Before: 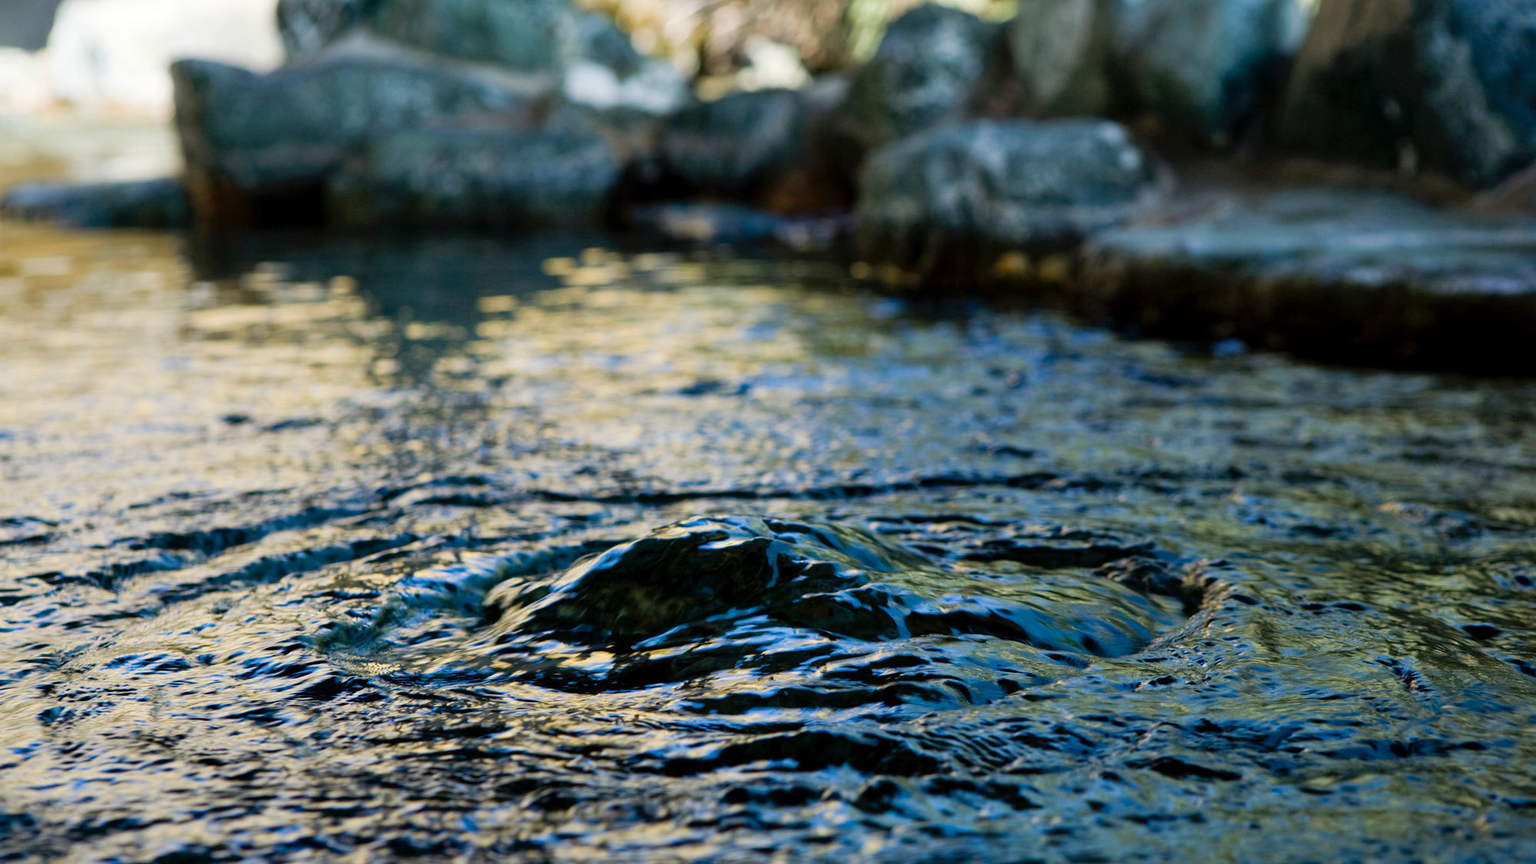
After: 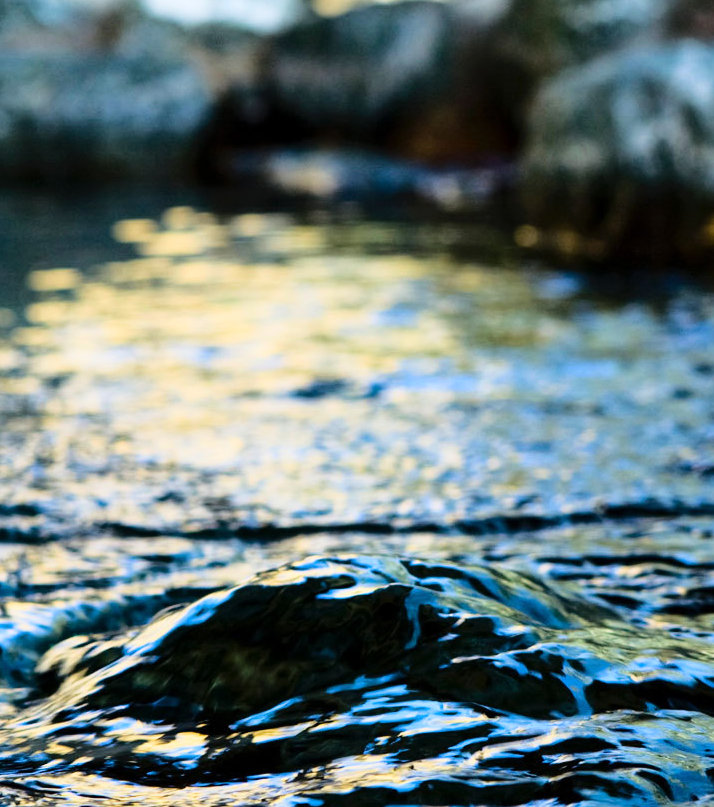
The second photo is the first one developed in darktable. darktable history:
crop and rotate: left 29.692%, top 10.391%, right 34.56%, bottom 17.874%
base curve: curves: ch0 [(0, 0) (0.028, 0.03) (0.121, 0.232) (0.46, 0.748) (0.859, 0.968) (1, 1)]
